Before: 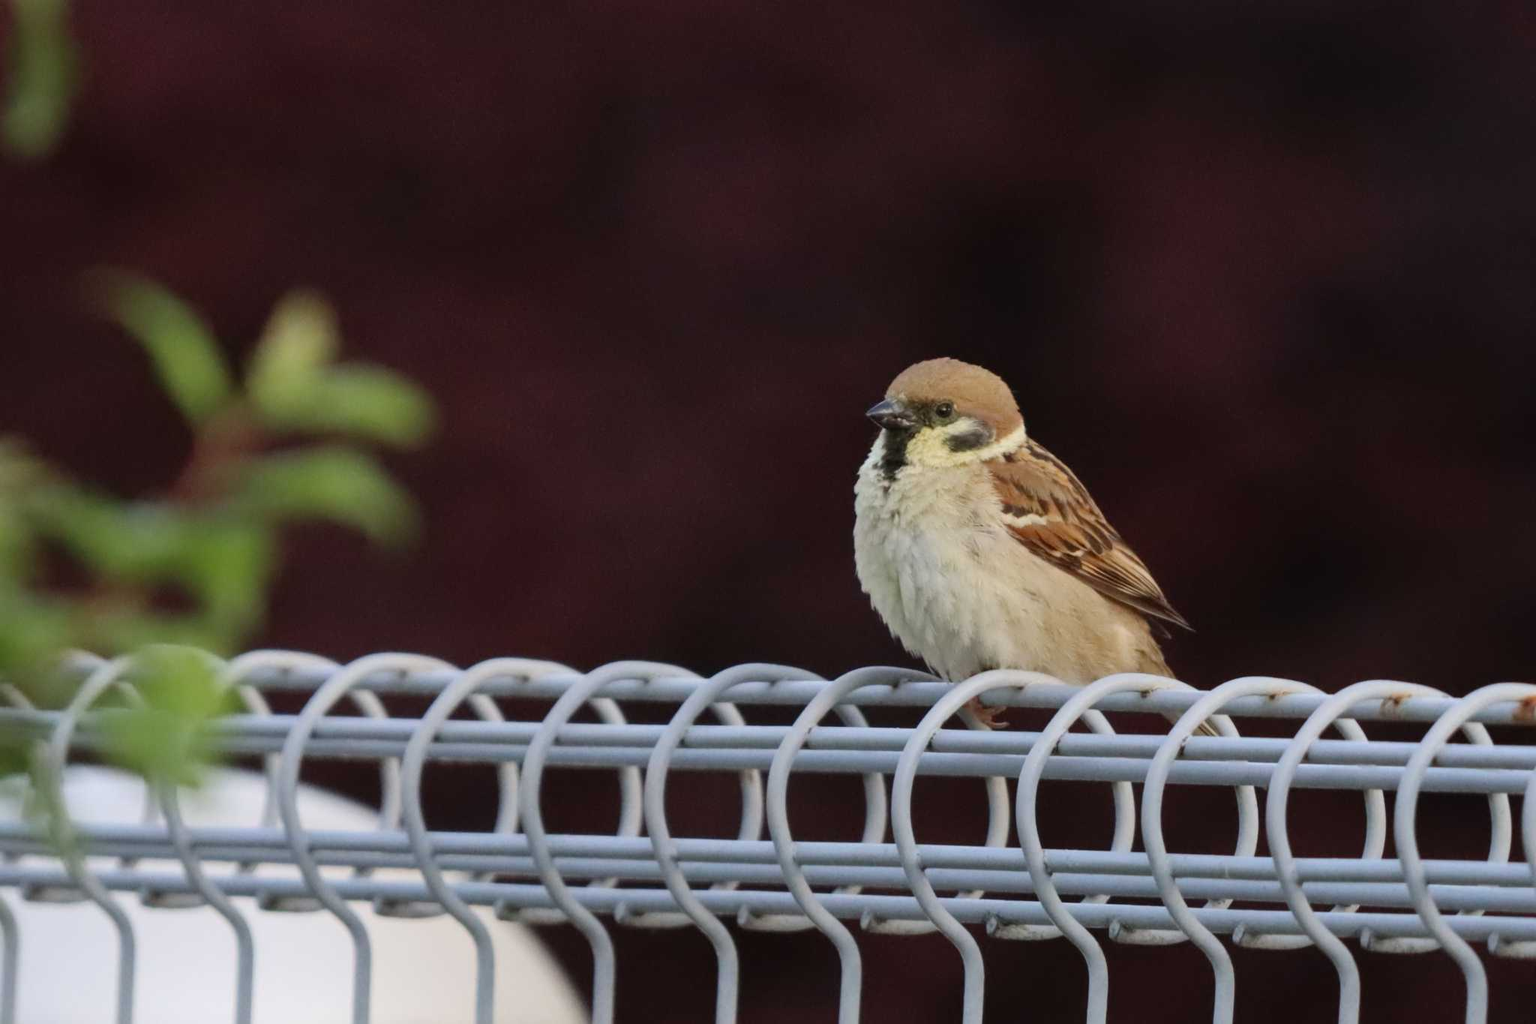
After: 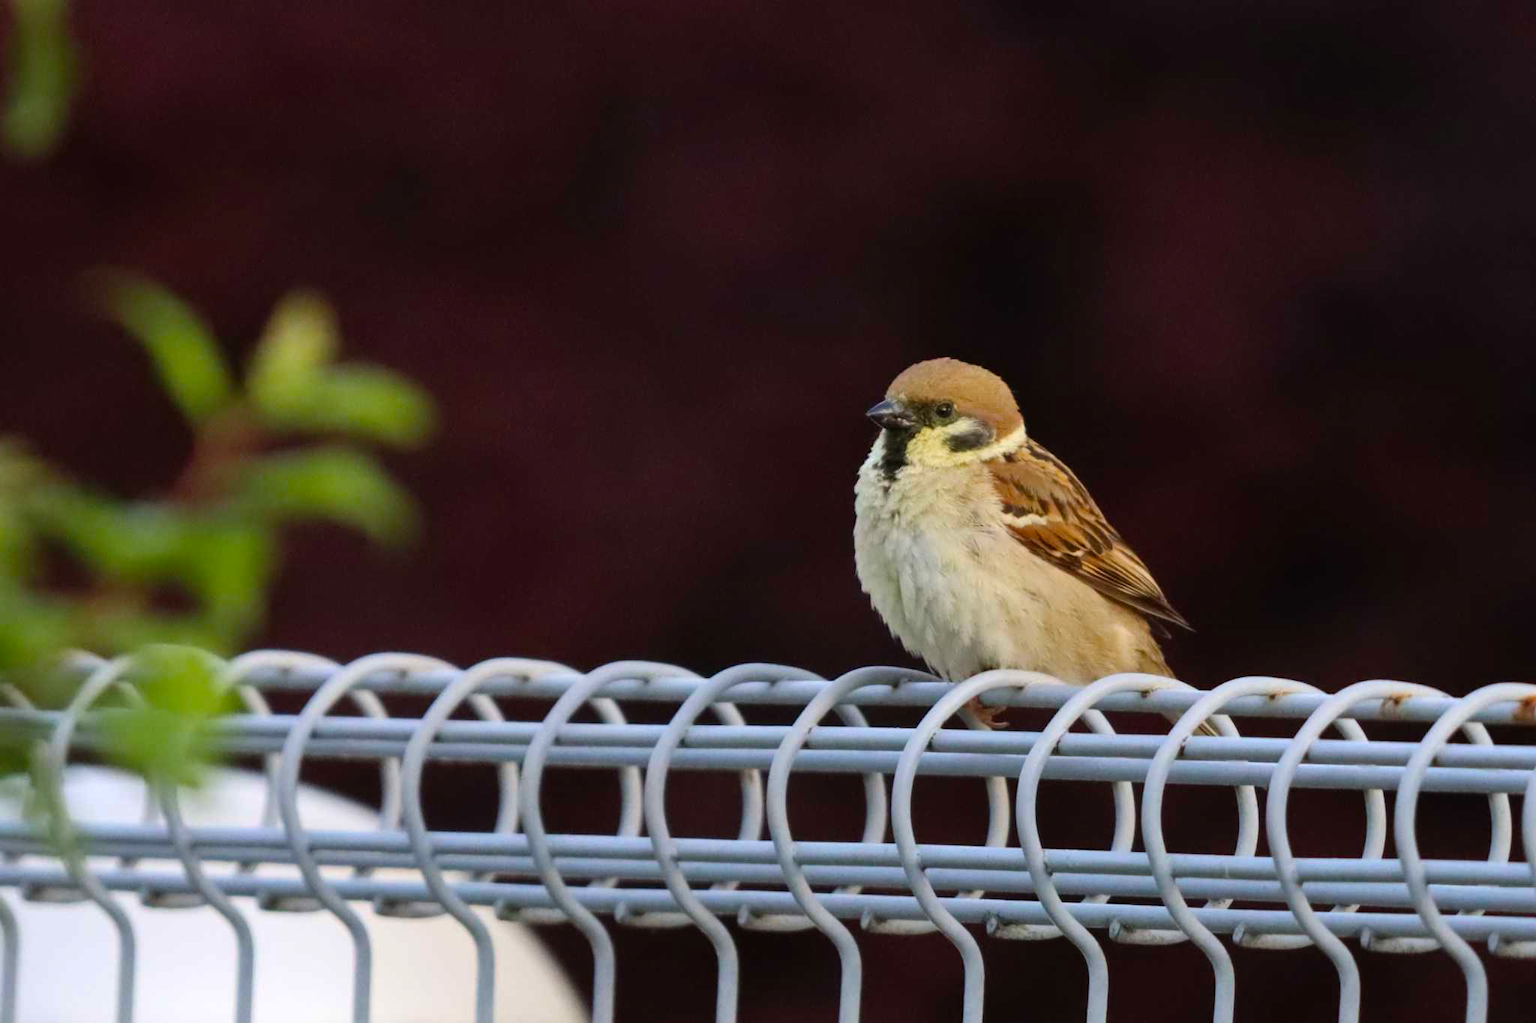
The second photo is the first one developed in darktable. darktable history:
color balance rgb: shadows lift › chroma 0.86%, shadows lift › hue 115.7°, perceptual saturation grading › global saturation 17.549%, global vibrance 30.094%, contrast 9.873%
